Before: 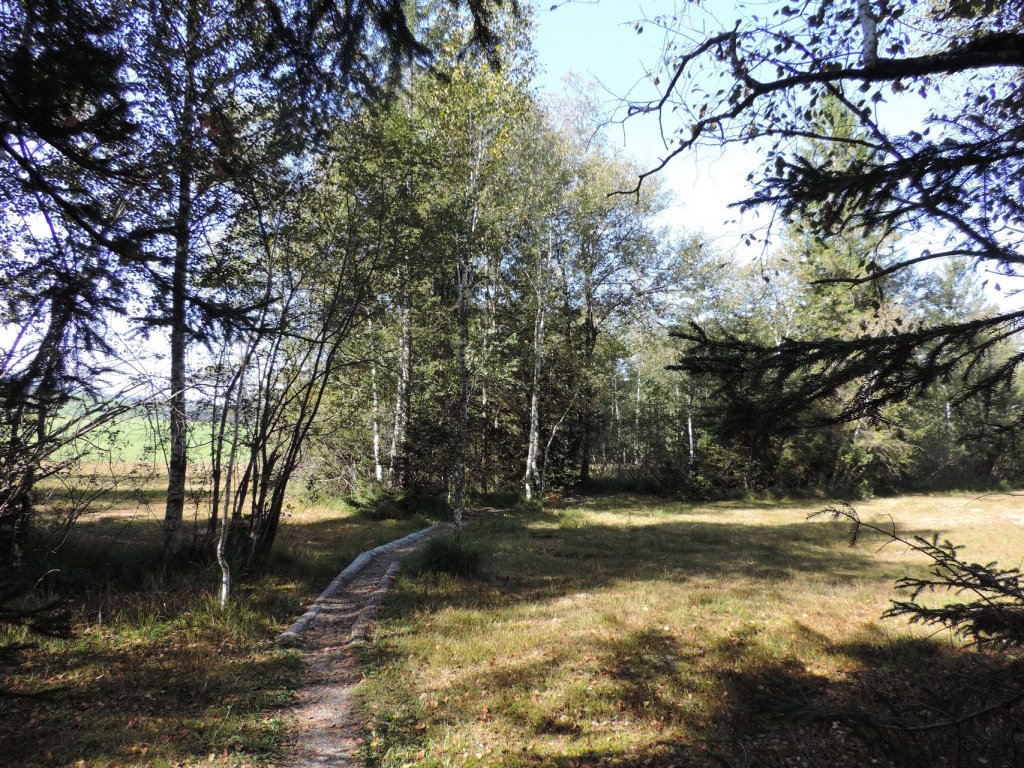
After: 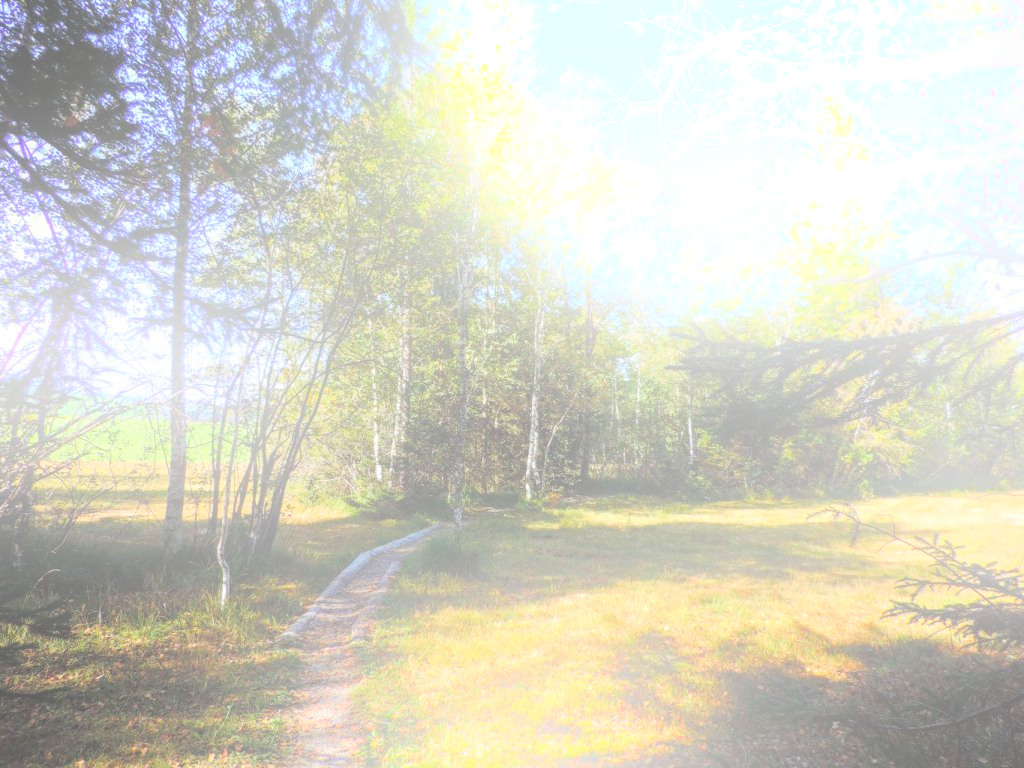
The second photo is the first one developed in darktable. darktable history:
local contrast: highlights 35%, detail 135%
bloom: size 25%, threshold 5%, strength 90%
